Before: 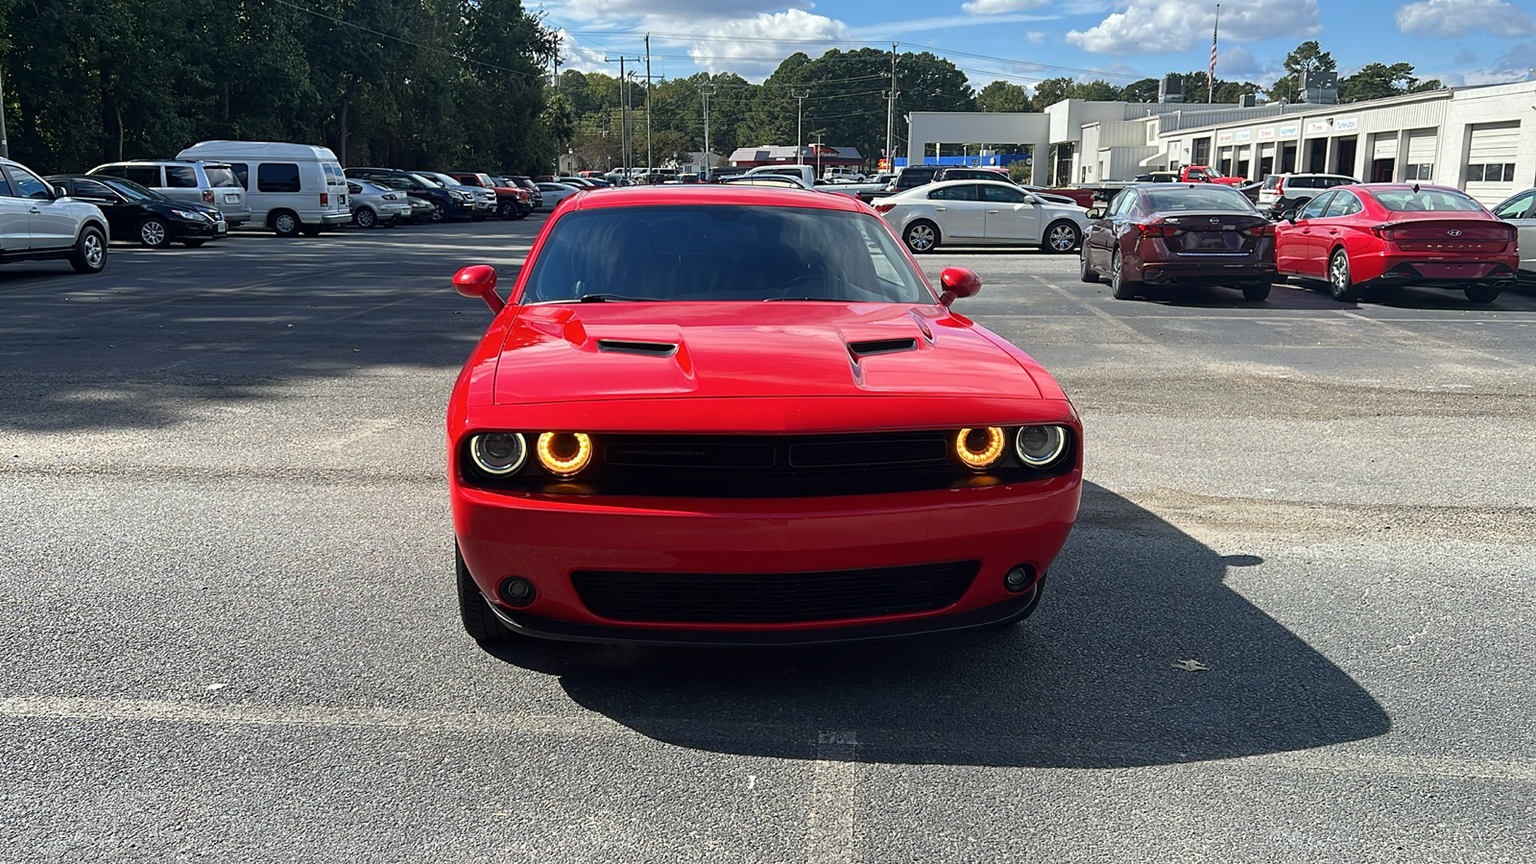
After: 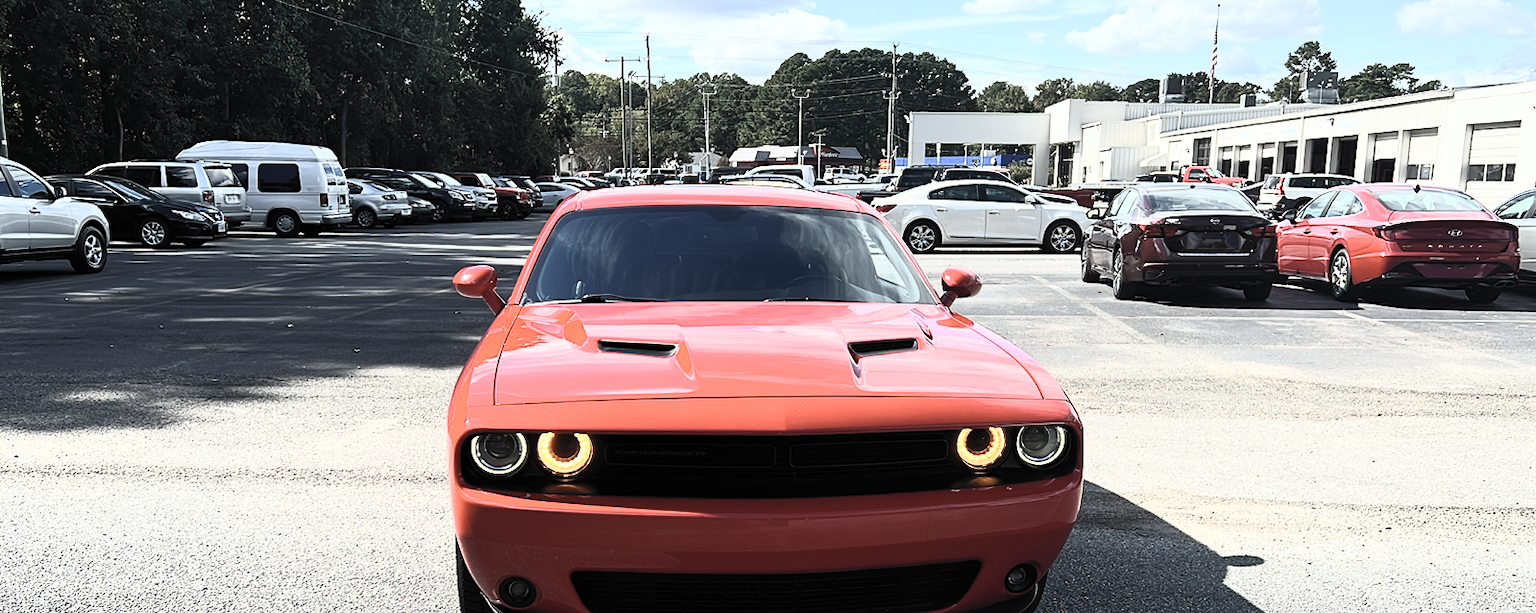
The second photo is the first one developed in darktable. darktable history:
contrast brightness saturation: contrast 0.556, brightness 0.573, saturation -0.327
filmic rgb: middle gray luminance 21.88%, black relative exposure -14.08 EV, white relative exposure 2.97 EV, target black luminance 0%, hardness 8.79, latitude 60.43%, contrast 1.214, highlights saturation mix 3.7%, shadows ↔ highlights balance 42.35%
color correction: highlights b* 0.064, saturation 1.1
crop: right 0.001%, bottom 28.926%
